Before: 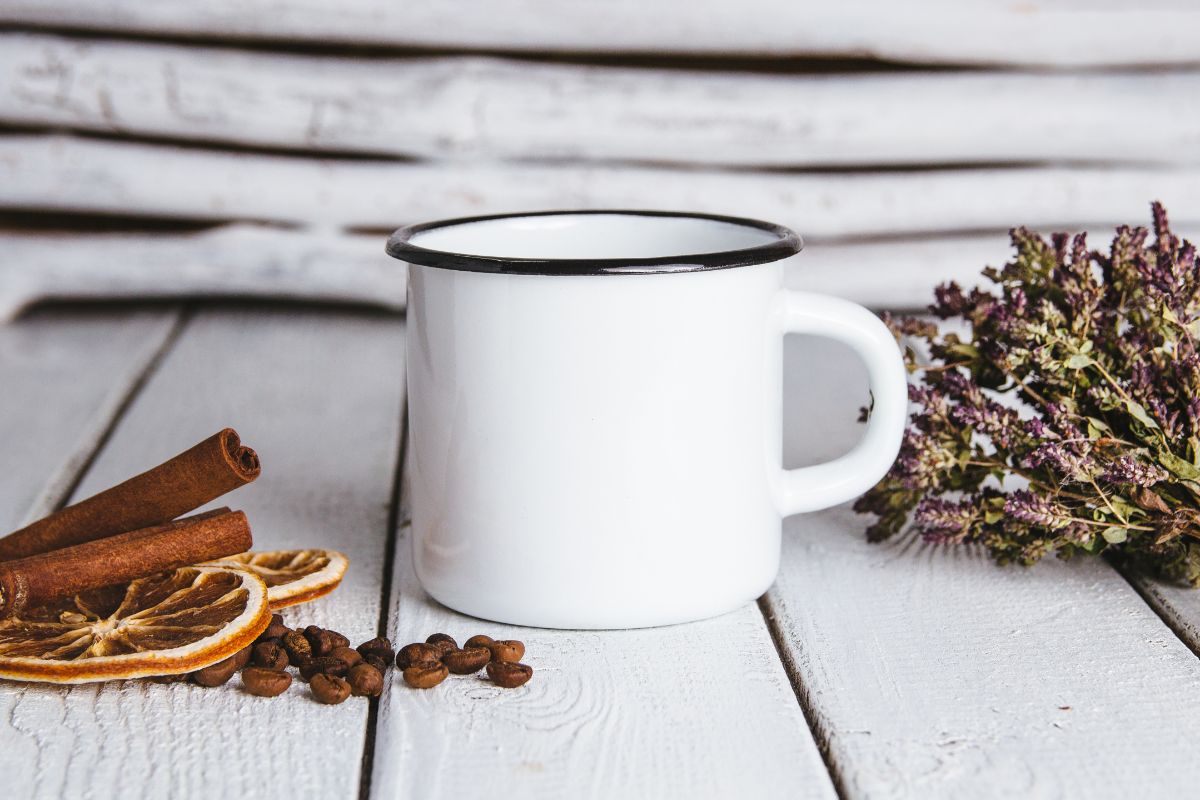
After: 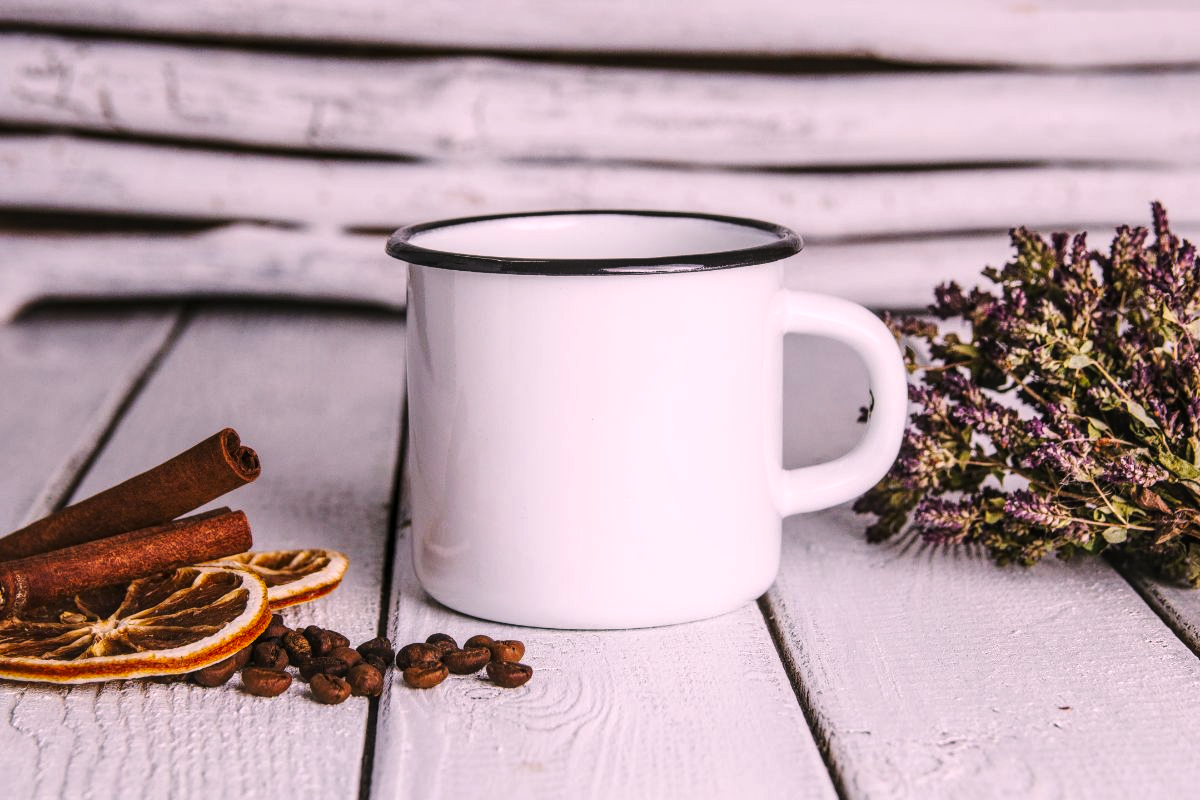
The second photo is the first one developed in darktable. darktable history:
white balance: red 0.976, blue 1.04
tone curve: curves: ch0 [(0, 0) (0.003, 0.006) (0.011, 0.01) (0.025, 0.017) (0.044, 0.029) (0.069, 0.043) (0.1, 0.064) (0.136, 0.091) (0.177, 0.128) (0.224, 0.162) (0.277, 0.206) (0.335, 0.258) (0.399, 0.324) (0.468, 0.404) (0.543, 0.499) (0.623, 0.595) (0.709, 0.693) (0.801, 0.786) (0.898, 0.883) (1, 1)], preserve colors none
local contrast: on, module defaults
color correction: highlights a* 12.23, highlights b* 5.41
